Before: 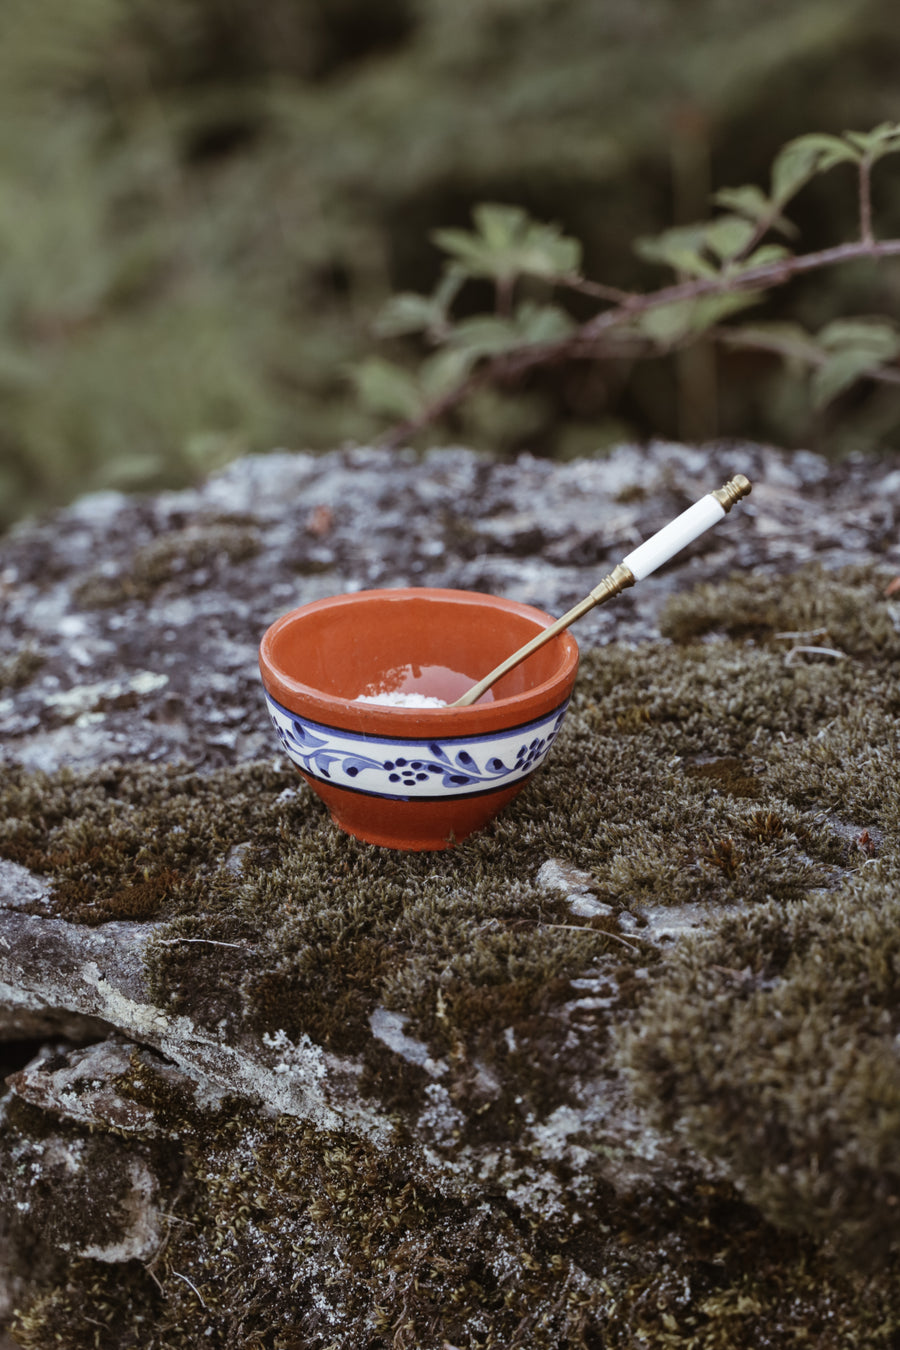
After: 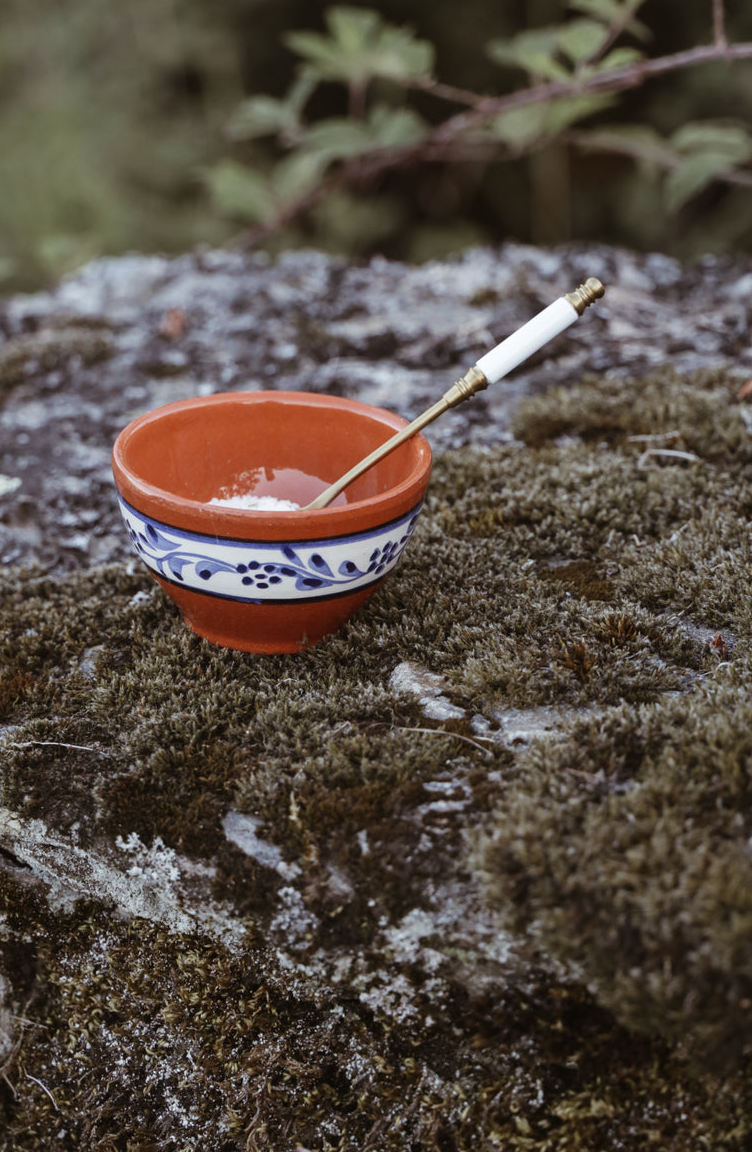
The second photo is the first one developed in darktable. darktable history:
crop: left 16.442%, top 14.614%
